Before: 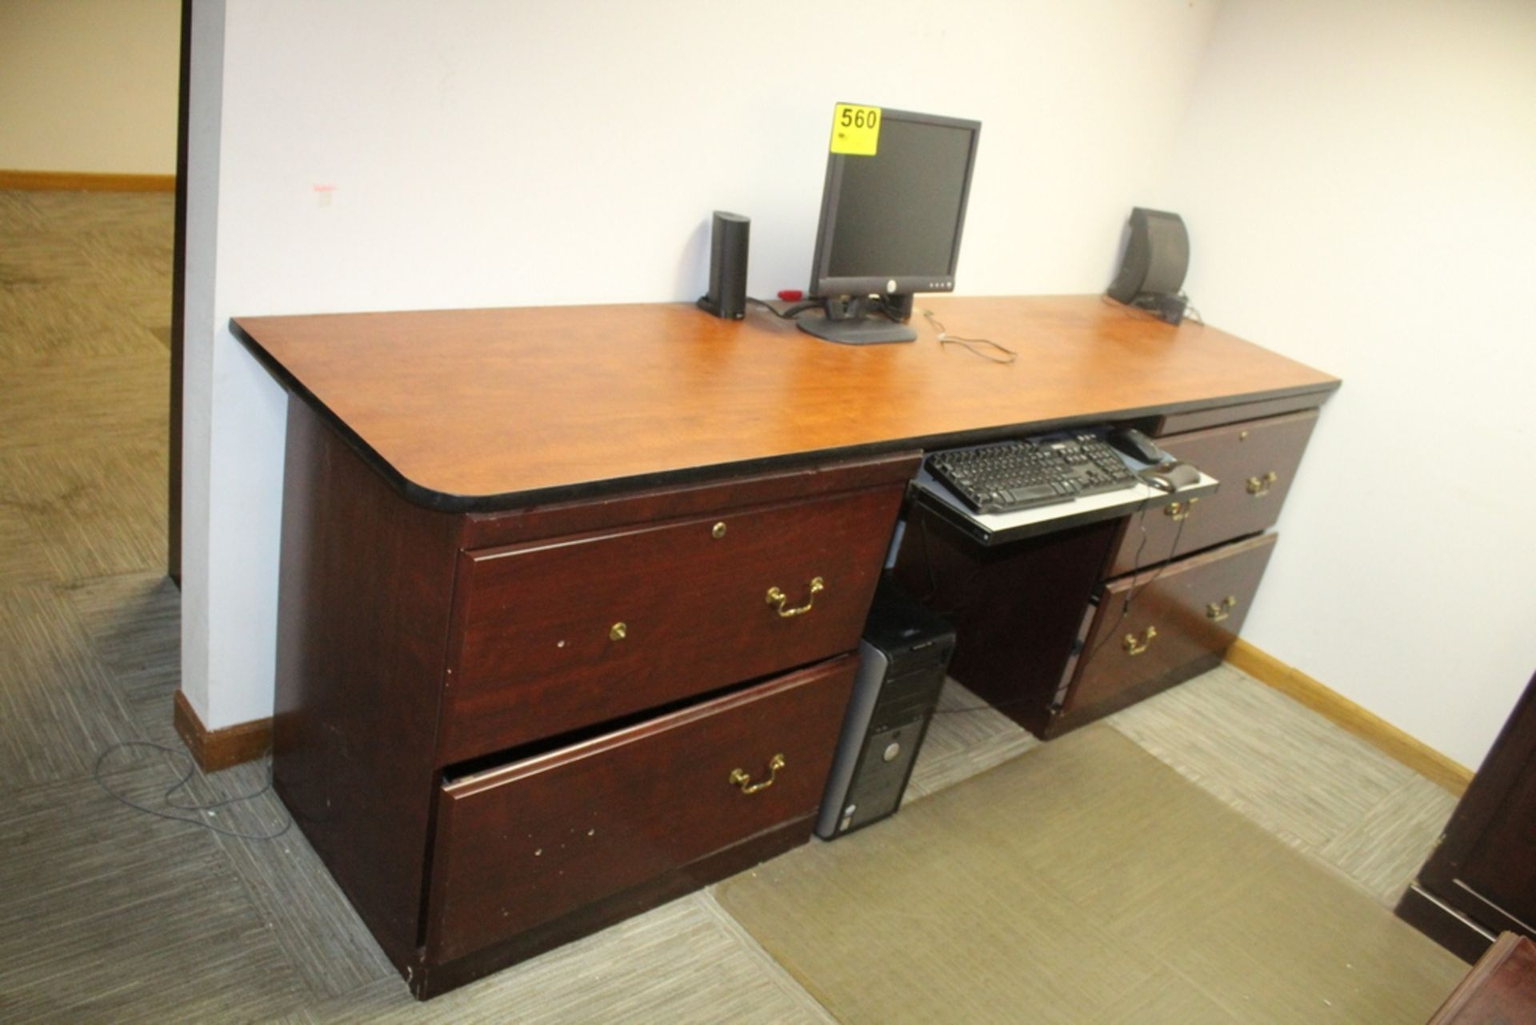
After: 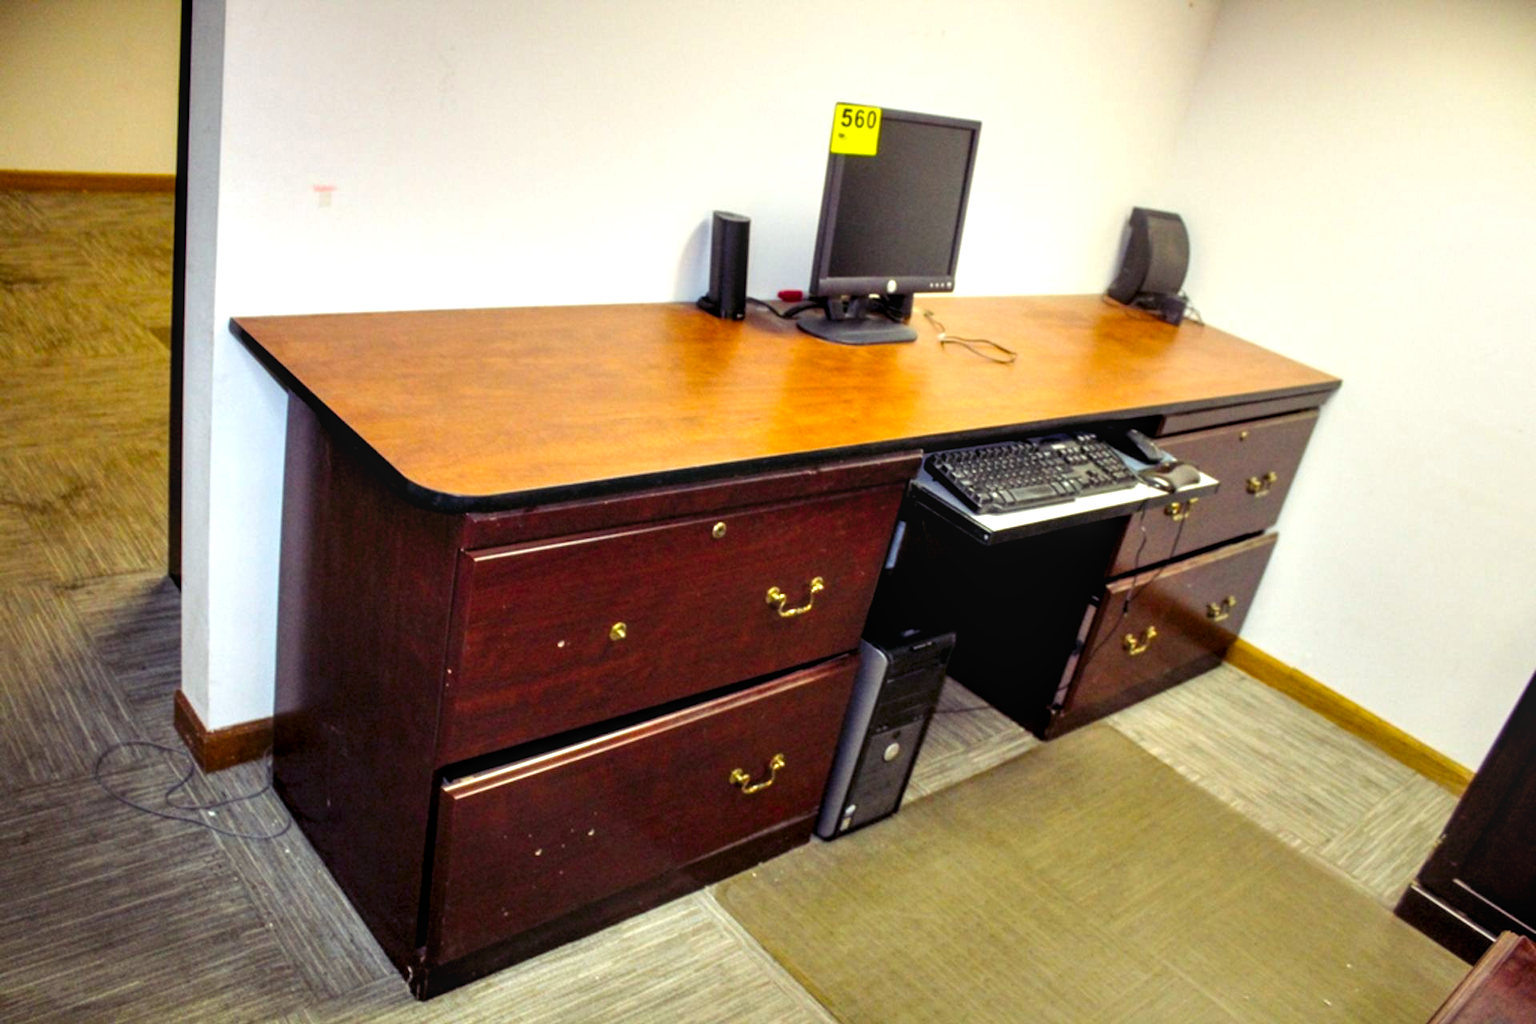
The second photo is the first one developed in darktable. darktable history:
local contrast: on, module defaults
color balance rgb: shadows lift › luminance -21.33%, shadows lift › chroma 9.278%, shadows lift › hue 285.95°, power › chroma 0.269%, power › hue 60.05°, perceptual saturation grading › global saturation 29.904%
contrast equalizer: octaves 7, y [[0.627 ×6], [0.563 ×6], [0 ×6], [0 ×6], [0 ×6]], mix 0.787
